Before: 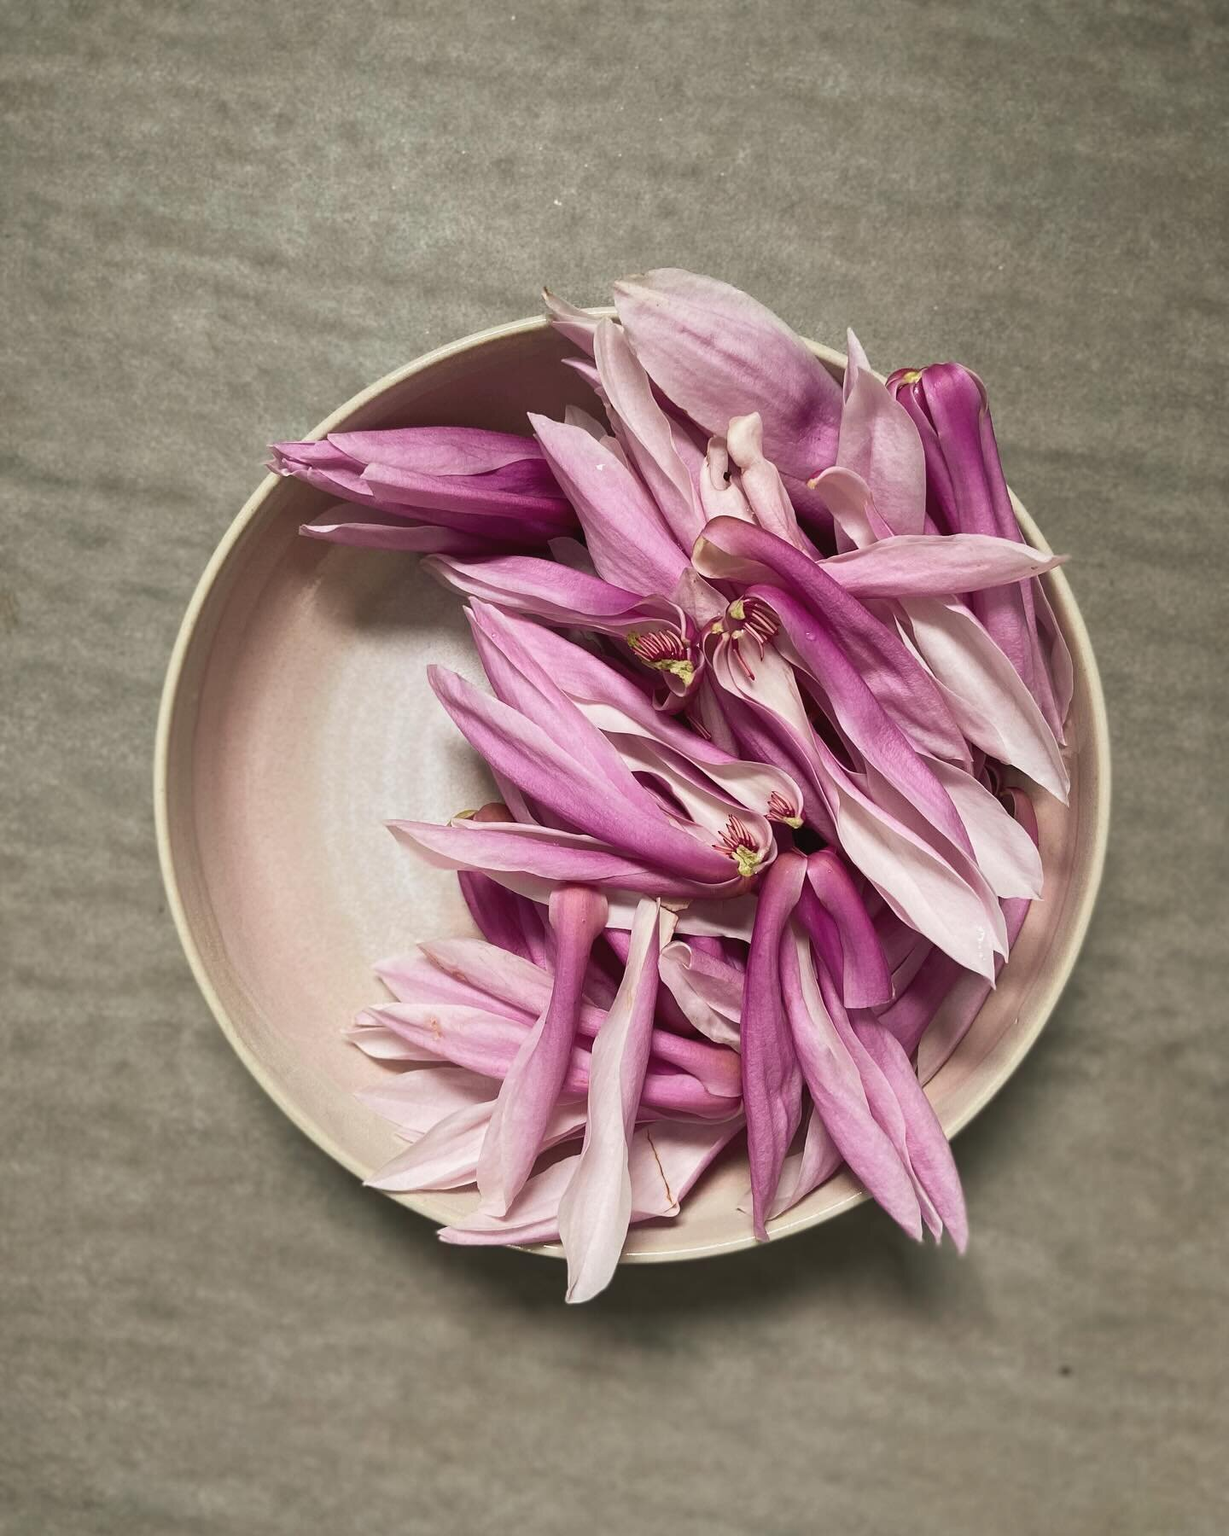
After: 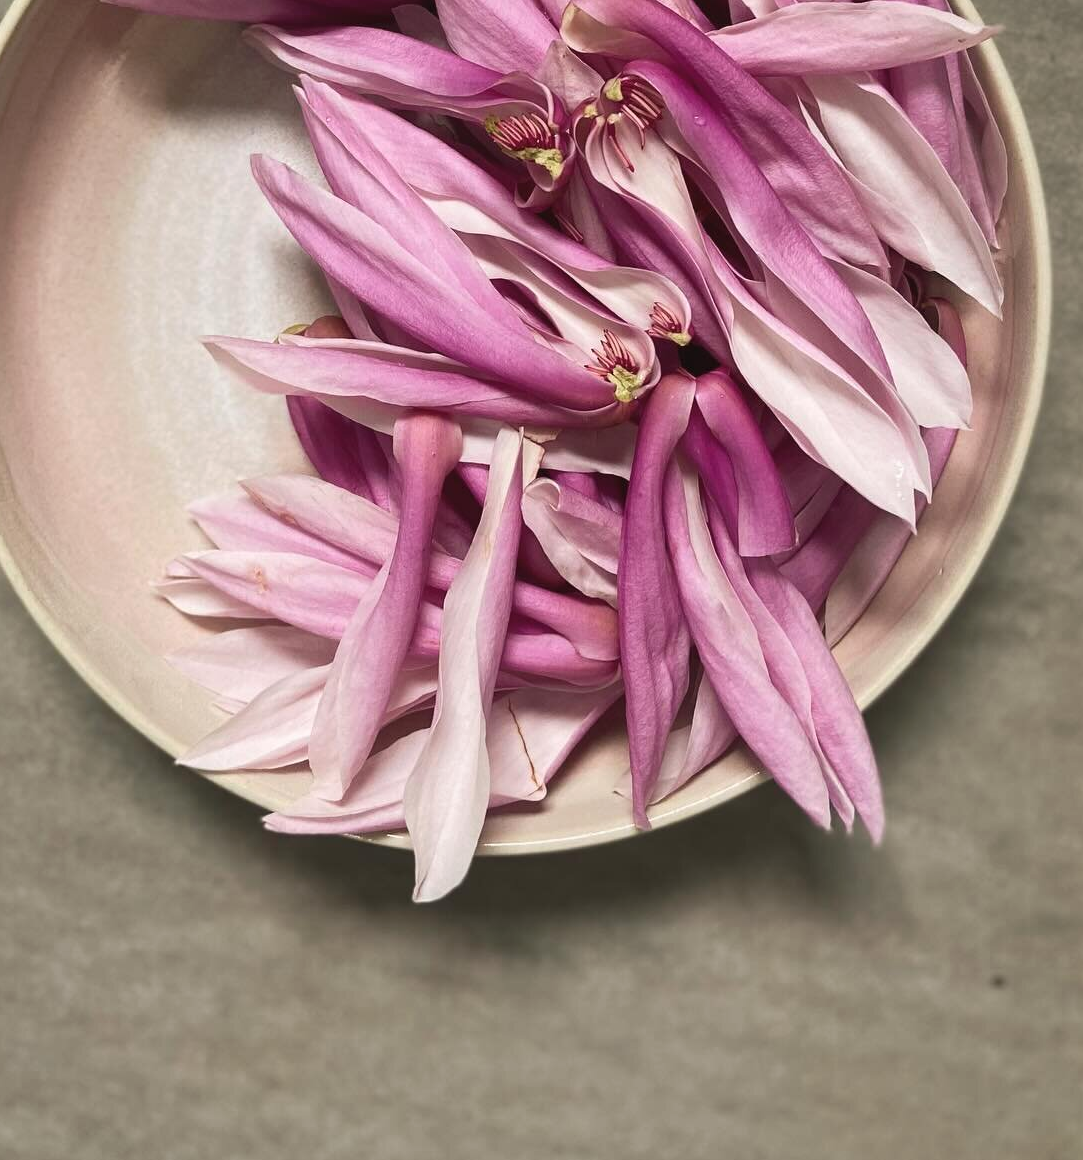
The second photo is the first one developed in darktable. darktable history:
exposure: black level correction -0.001, exposure 0.08 EV, compensate highlight preservation false
crop and rotate: left 17.412%, top 34.766%, right 7.368%, bottom 0.785%
